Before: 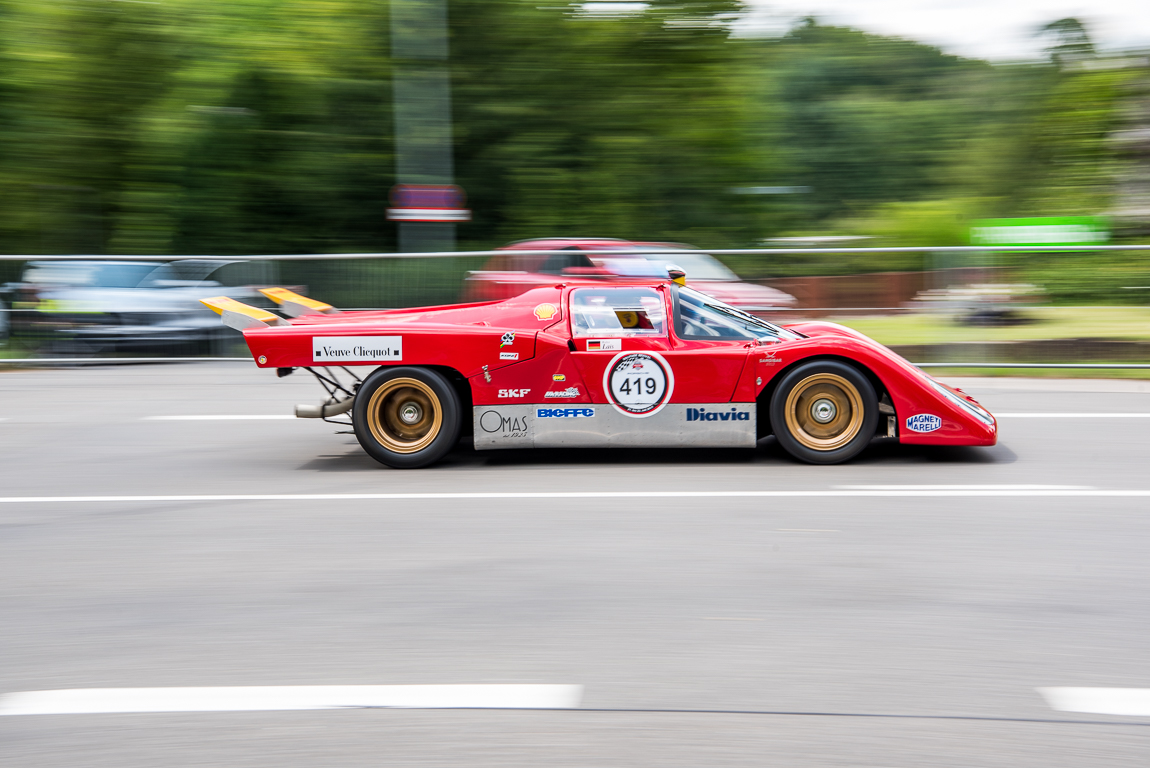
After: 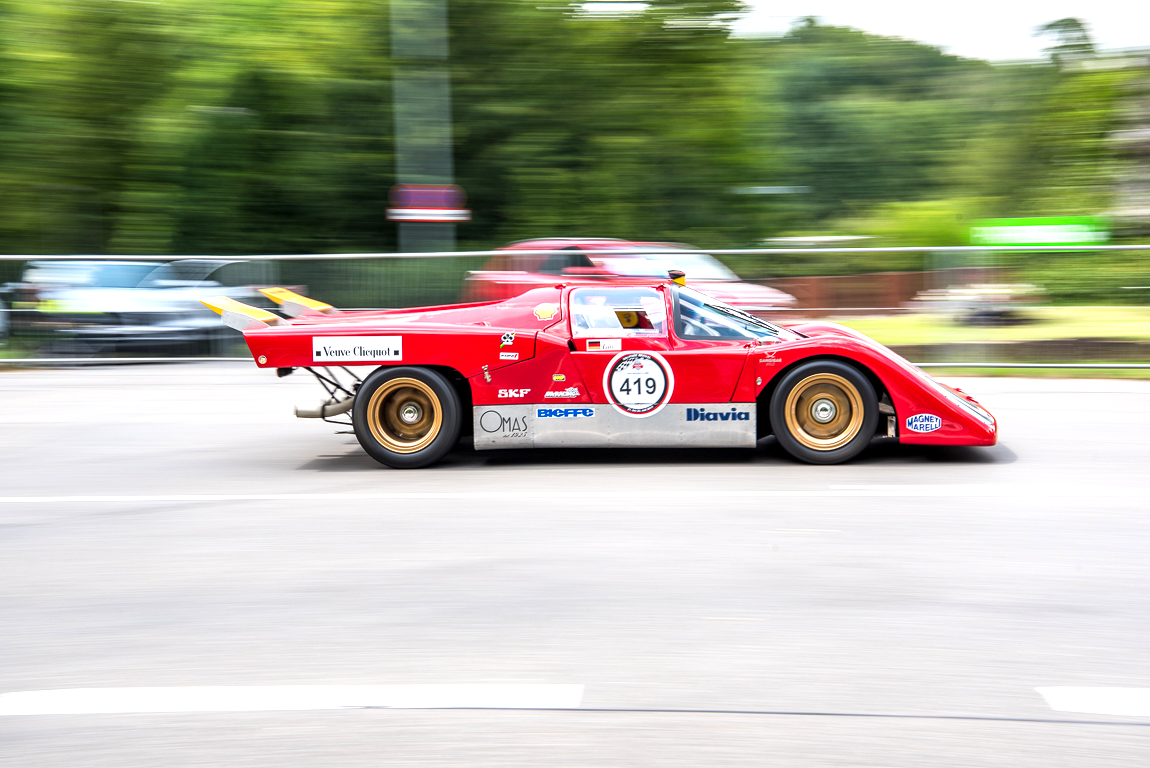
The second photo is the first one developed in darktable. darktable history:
exposure: exposure 0.61 EV, compensate exposure bias true, compensate highlight preservation false
